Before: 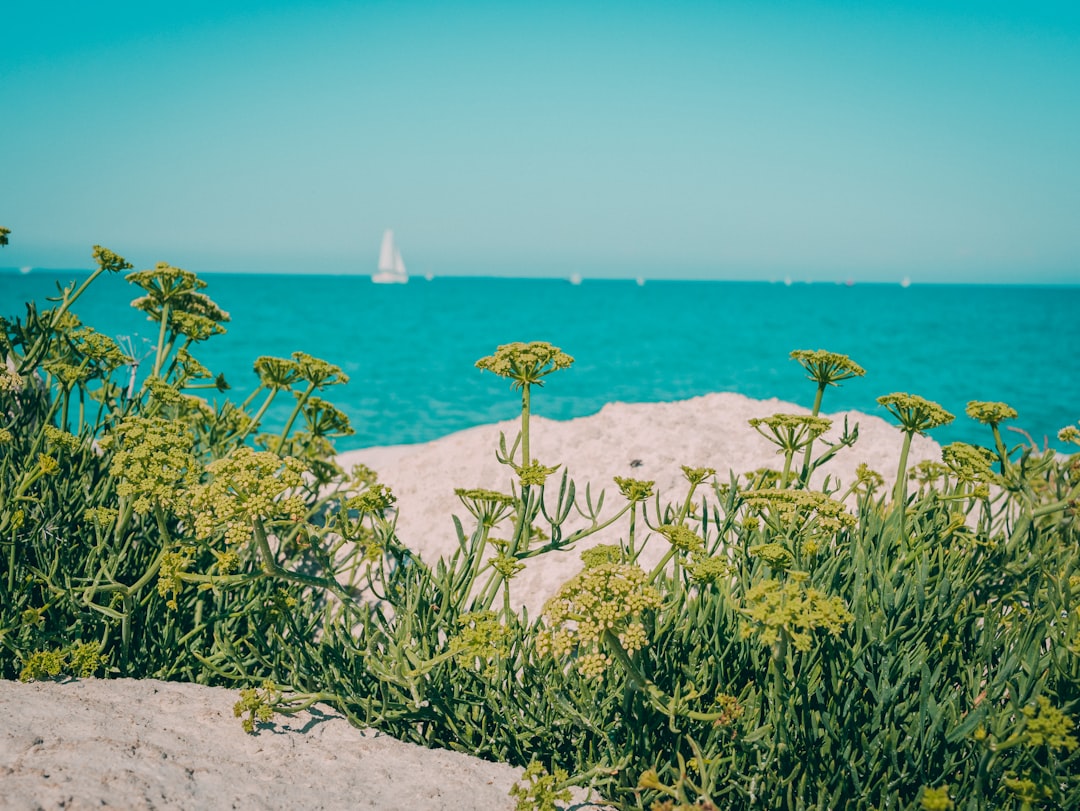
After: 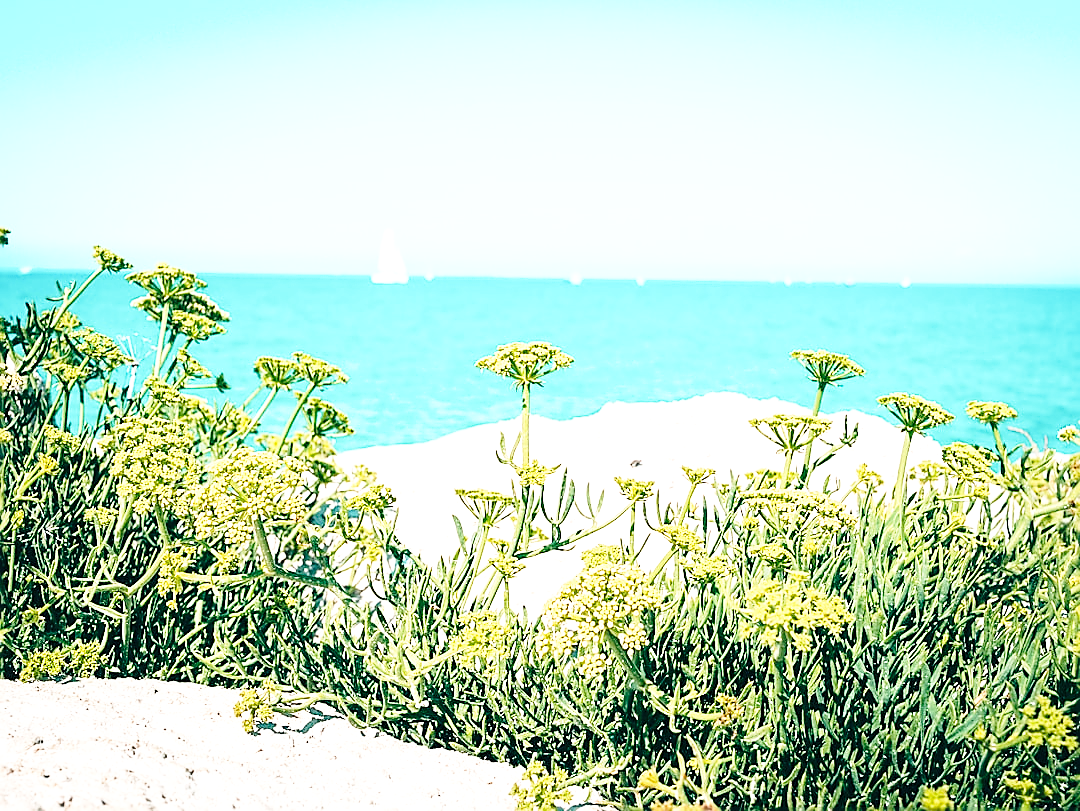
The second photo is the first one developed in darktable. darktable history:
tone equalizer: -8 EV -0.776 EV, -7 EV -0.696 EV, -6 EV -0.57 EV, -5 EV -0.423 EV, -3 EV 0.373 EV, -2 EV 0.6 EV, -1 EV 0.676 EV, +0 EV 0.722 EV, mask exposure compensation -0.509 EV
sharpen: radius 1.391, amount 1.261, threshold 0.757
base curve: curves: ch0 [(0, 0) (0.028, 0.03) (0.121, 0.232) (0.46, 0.748) (0.859, 0.968) (1, 1)], exposure shift 0.01, preserve colors none
exposure: exposure 0.558 EV, compensate highlight preservation false
